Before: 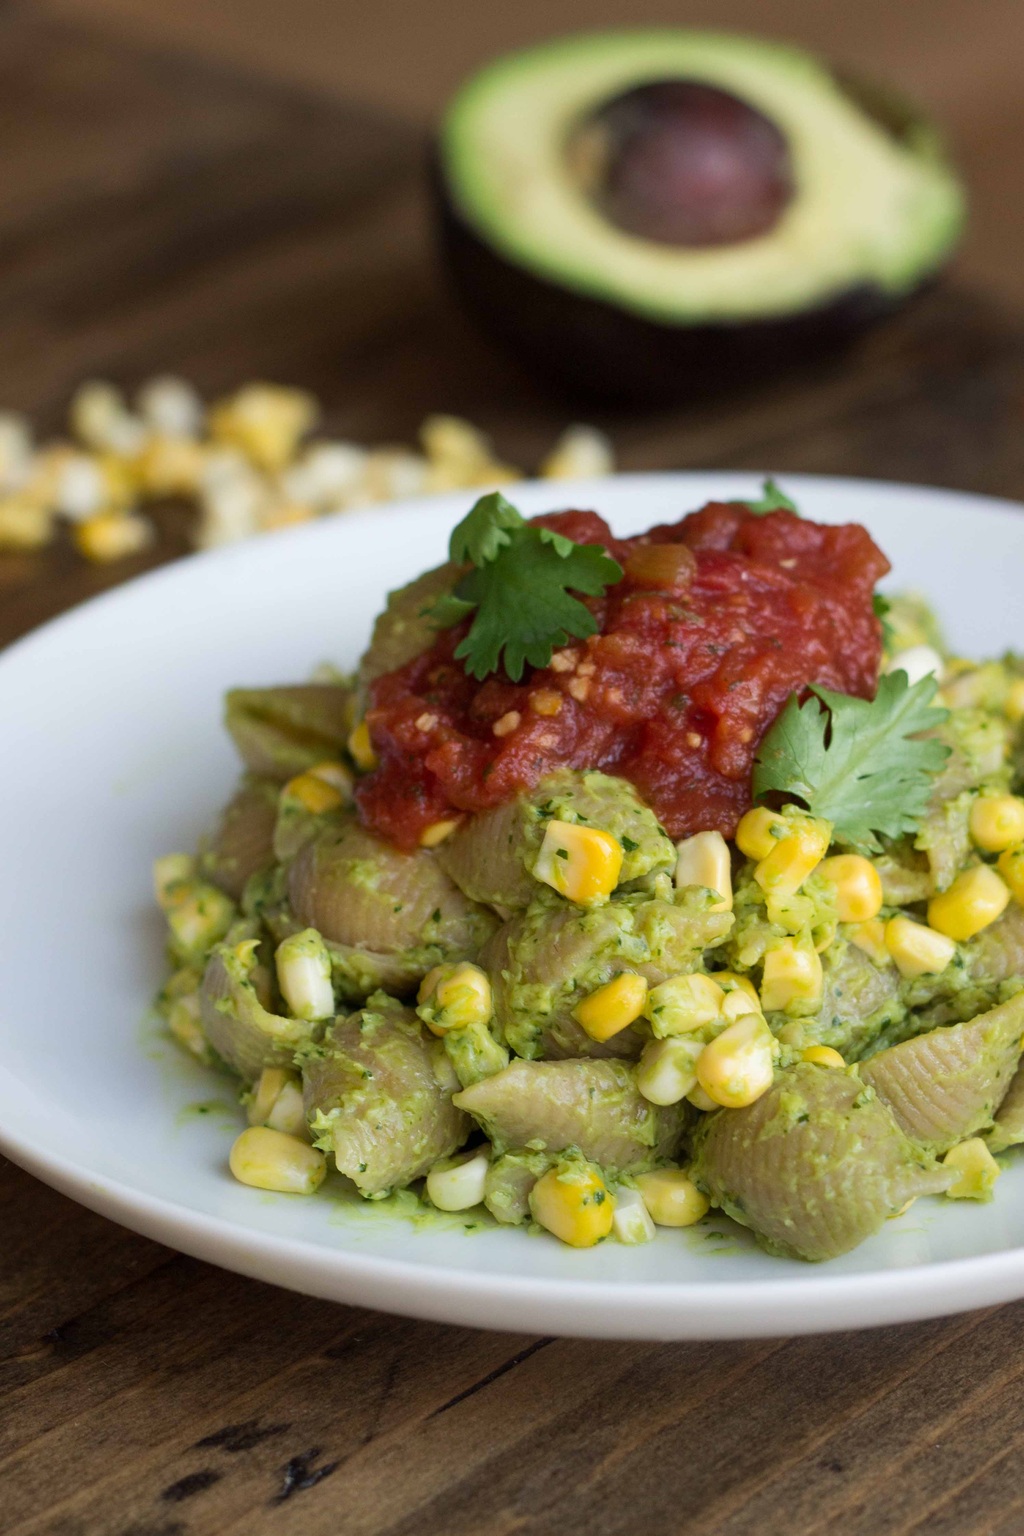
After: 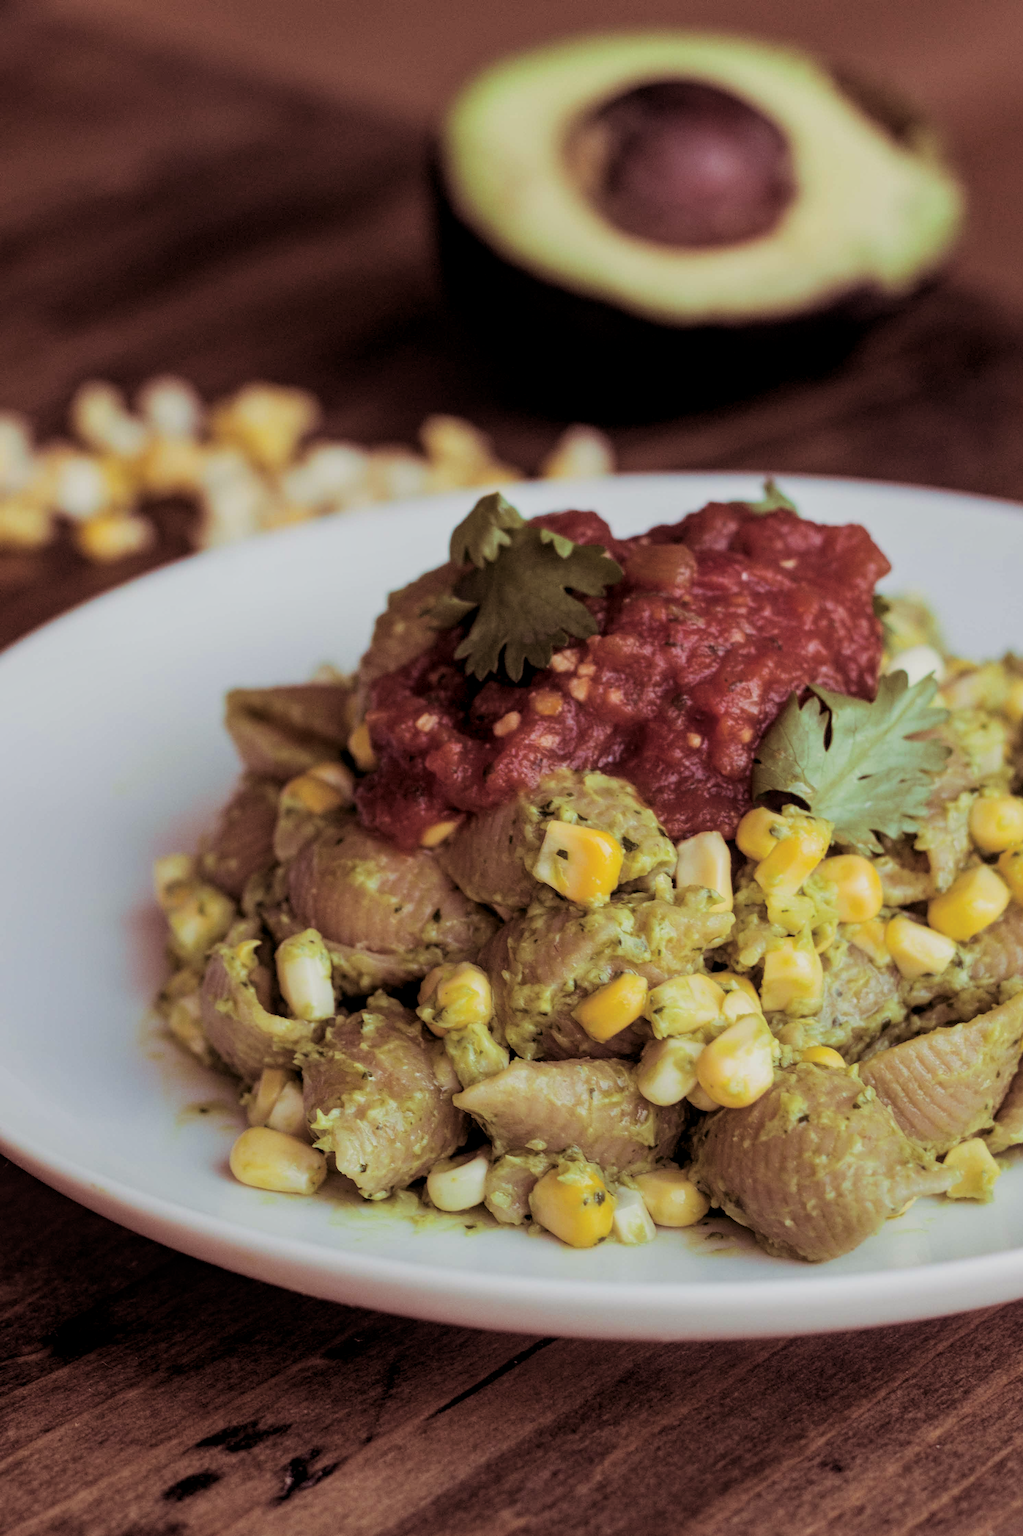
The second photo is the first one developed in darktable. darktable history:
filmic rgb: black relative exposure -7.65 EV, white relative exposure 4.56 EV, hardness 3.61
local contrast: detail 130%
color calibration: x 0.342, y 0.355, temperature 5146 K
split-toning: on, module defaults
